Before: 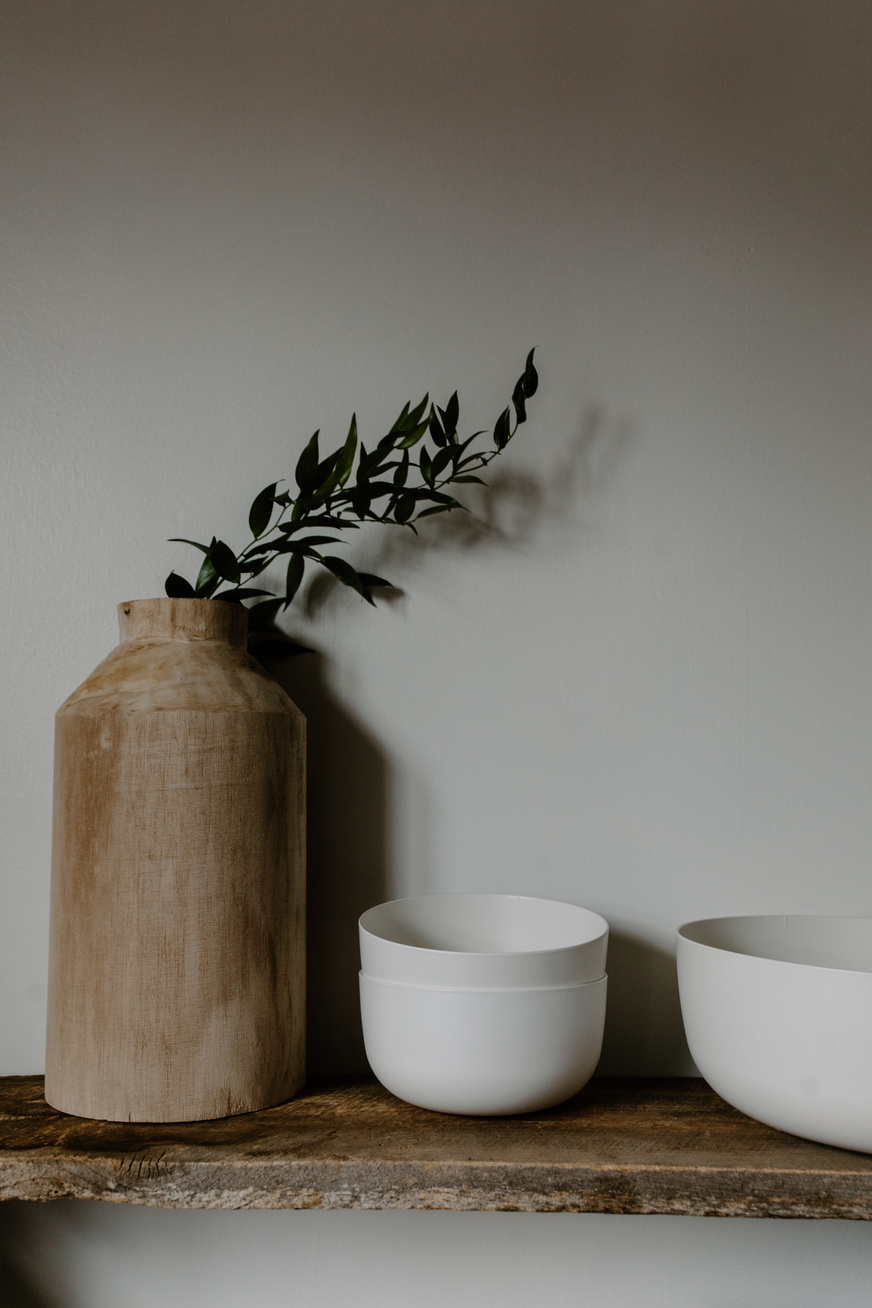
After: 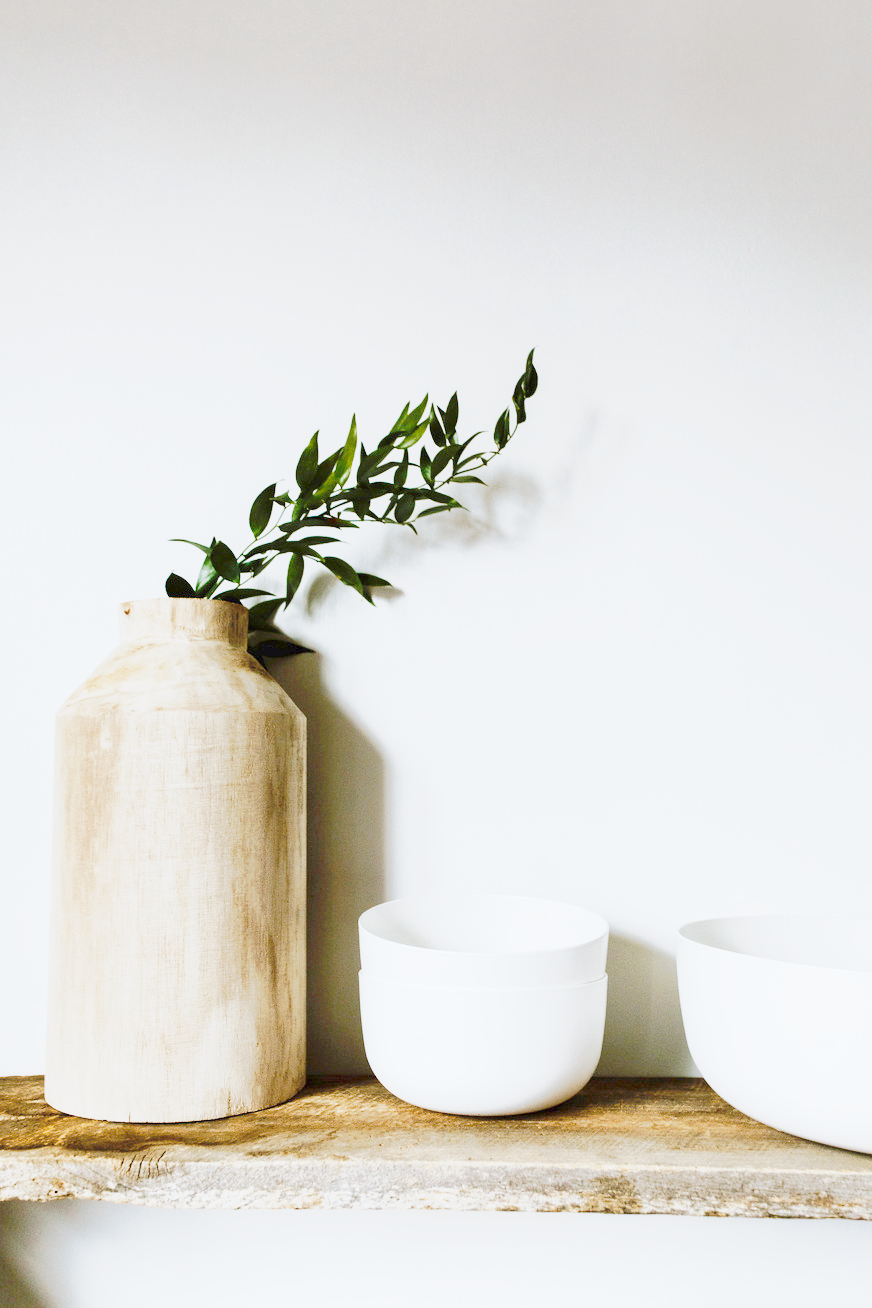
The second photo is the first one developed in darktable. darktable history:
tone curve: curves: ch0 [(0, 0) (0.003, 0.003) (0.011, 0.013) (0.025, 0.029) (0.044, 0.052) (0.069, 0.082) (0.1, 0.118) (0.136, 0.161) (0.177, 0.21) (0.224, 0.27) (0.277, 0.38) (0.335, 0.49) (0.399, 0.594) (0.468, 0.692) (0.543, 0.794) (0.623, 0.857) (0.709, 0.919) (0.801, 0.955) (0.898, 0.978) (1, 1)], preserve colors none
color look up table: target L [82.51, 81.62, 81.05, 80.52, 72.26, 75.33, 63.73, 56.98, 44, 36.7, 26.7, 199.85, 99.46, 96.87, 96.9, 90.8, 80.46, 84.28, 80.94, 80.56, 81.17, 80.38, 76.63, 69.39, 66.08, 69.53, 67.53, 59.24, 53.33, 53.6, 49.98, 52.53, 44.36, 38.95, 21.76, 60.05, 57.63, 54.35, 47.43, 33.99, 37.79, 83.2, 81.52, 66.23, 60.18, 55.56, 59.58, 0, 0], target a [-3.212, -2.01, -3.993, -5.571, -21.17, -35.03, -53.71, -37.09, -11.1, -0.915, -0.674, 0, 0.07, -0.34, -0.862, -0.151, -11.01, -0.373, 2.707, 2.55, -0.015, -0.005, -0.73, 15.72, 23.7, -0.69, 14.87, 38.84, 45.6, -0.219, 50.95, 51.77, 50.4, 15.6, -0.104, 9.276, 49.34, 27.42, 3.43, 20.93, 10.48, -7.445, -9.684, -33.31, -28.29, -7.974, -19.77, 0, 0], target b [-2.755, -5.893, -5.029, -6.072, 48.21, -11.95, 18.65, 25.05, 20.62, -2.142, -0.843, 0, -0.86, 1.366, 3.477, 0.114, 71.6, -0.041, -0.253, -0.335, 0.038, 0.036, -0.082, 61.6, 56.37, -2.744, 11.31, 49.34, 13.04, -1.926, 24.11, -1.61, 25.87, 11.91, -0.586, -21.65, -12.3, -28.87, -52.6, -20.05, -54.34, -10.85, -9.92, -50.99, -51.04, -24.8, -58.88, 0, 0], num patches 47
